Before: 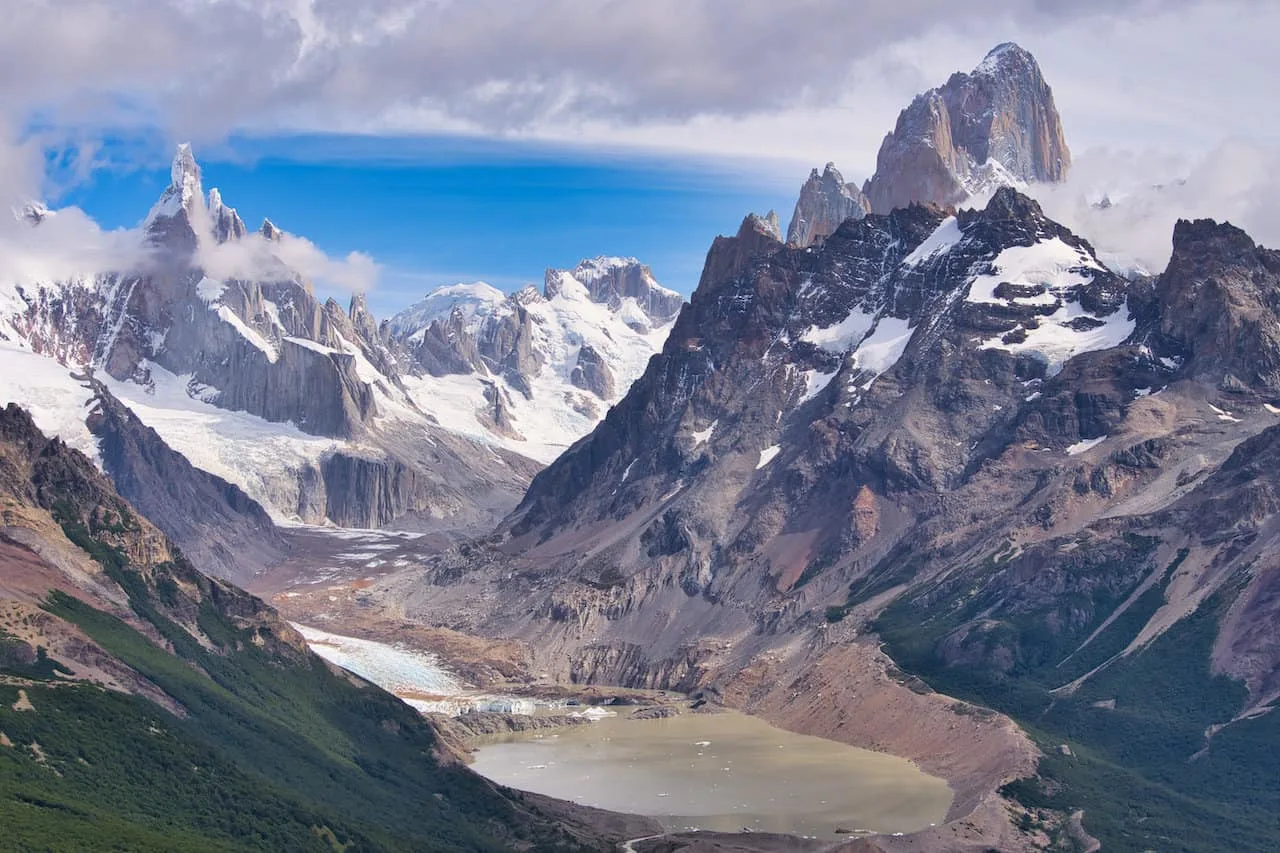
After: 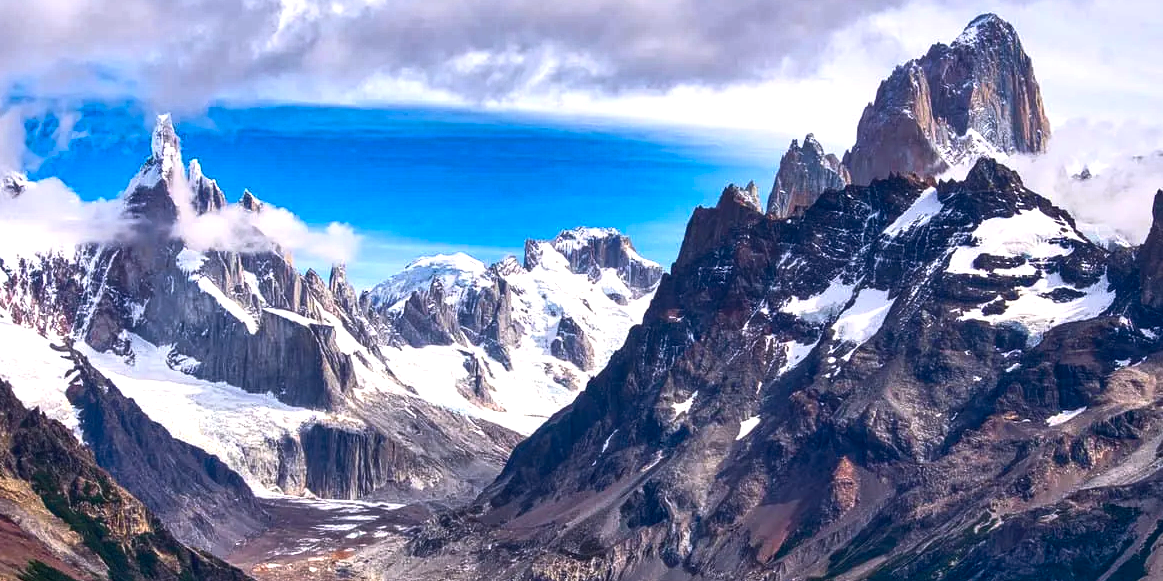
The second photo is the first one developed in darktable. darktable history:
color balance rgb: perceptual saturation grading › global saturation 19.277%, global vibrance 20%
contrast brightness saturation: contrast 0.194, brightness -0.114, saturation 0.209
local contrast: on, module defaults
tone equalizer: -8 EV 0.001 EV, -7 EV -0.002 EV, -6 EV 0.003 EV, -5 EV -0.056 EV, -4 EV -0.125 EV, -3 EV -0.177 EV, -2 EV 0.233 EV, -1 EV 0.704 EV, +0 EV 0.476 EV, edges refinement/feathering 500, mask exposure compensation -1.57 EV, preserve details no
crop: left 1.571%, top 3.403%, right 7.541%, bottom 28.42%
